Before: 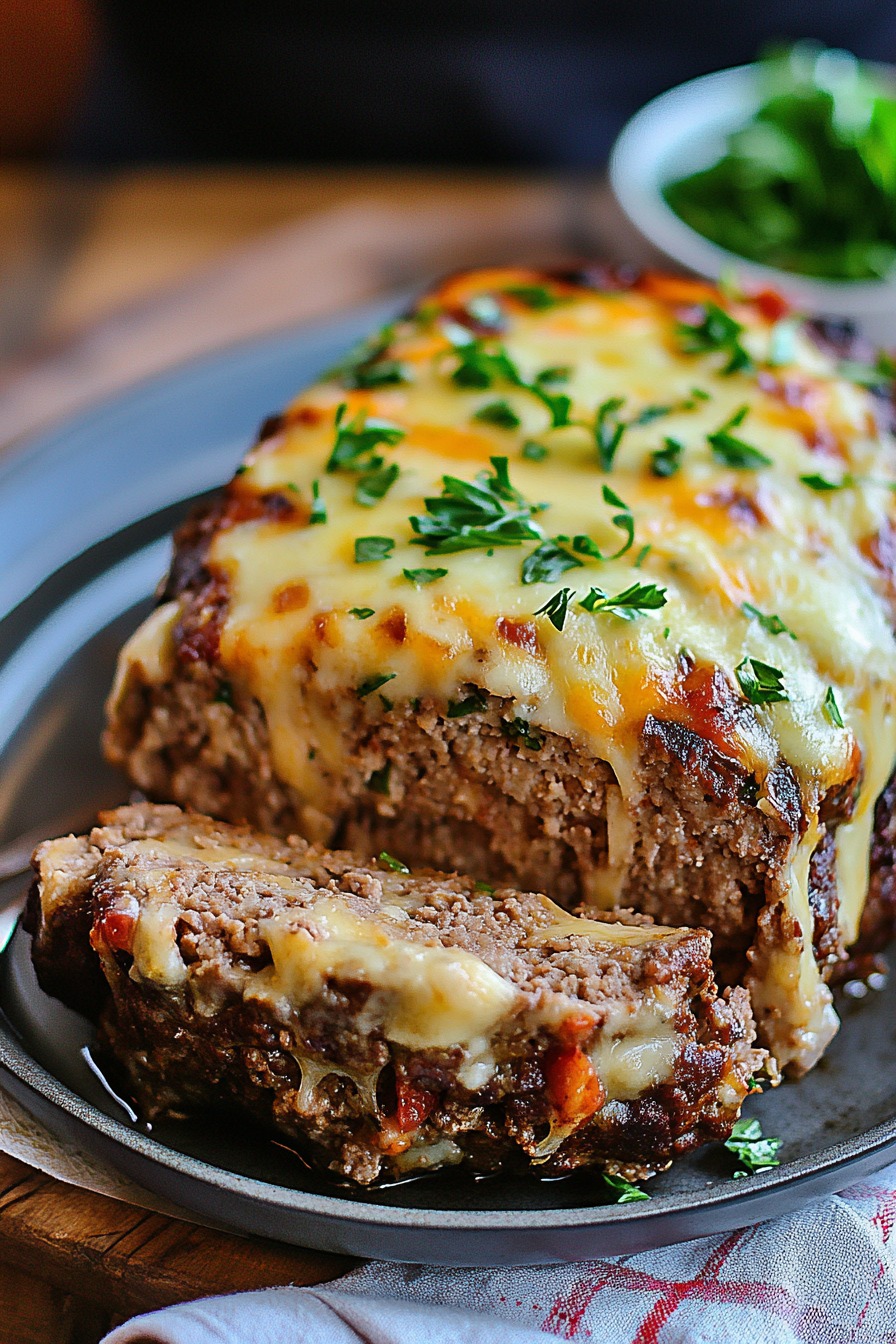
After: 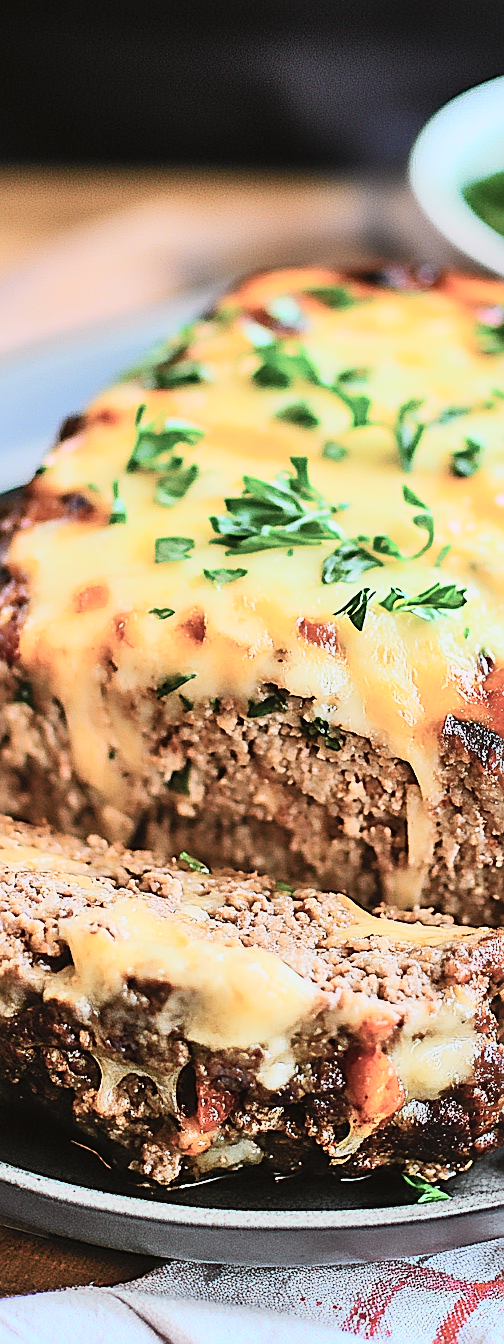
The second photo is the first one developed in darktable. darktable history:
crop and rotate: left 22.372%, right 21.348%
contrast brightness saturation: contrast 0.421, brightness 0.559, saturation -0.207
sharpen: on, module defaults
tone curve: curves: ch0 [(0, 0.019) (0.066, 0.043) (0.189, 0.182) (0.359, 0.417) (0.485, 0.576) (0.656, 0.734) (0.851, 0.861) (0.997, 0.959)]; ch1 [(0, 0) (0.179, 0.123) (0.381, 0.36) (0.425, 0.41) (0.474, 0.472) (0.499, 0.501) (0.514, 0.517) (0.571, 0.584) (0.649, 0.677) (0.812, 0.856) (1, 1)]; ch2 [(0, 0) (0.246, 0.214) (0.421, 0.427) (0.459, 0.484) (0.5, 0.504) (0.518, 0.523) (0.529, 0.544) (0.56, 0.581) (0.617, 0.631) (0.744, 0.734) (0.867, 0.821) (0.993, 0.889)], color space Lab, independent channels, preserve colors none
